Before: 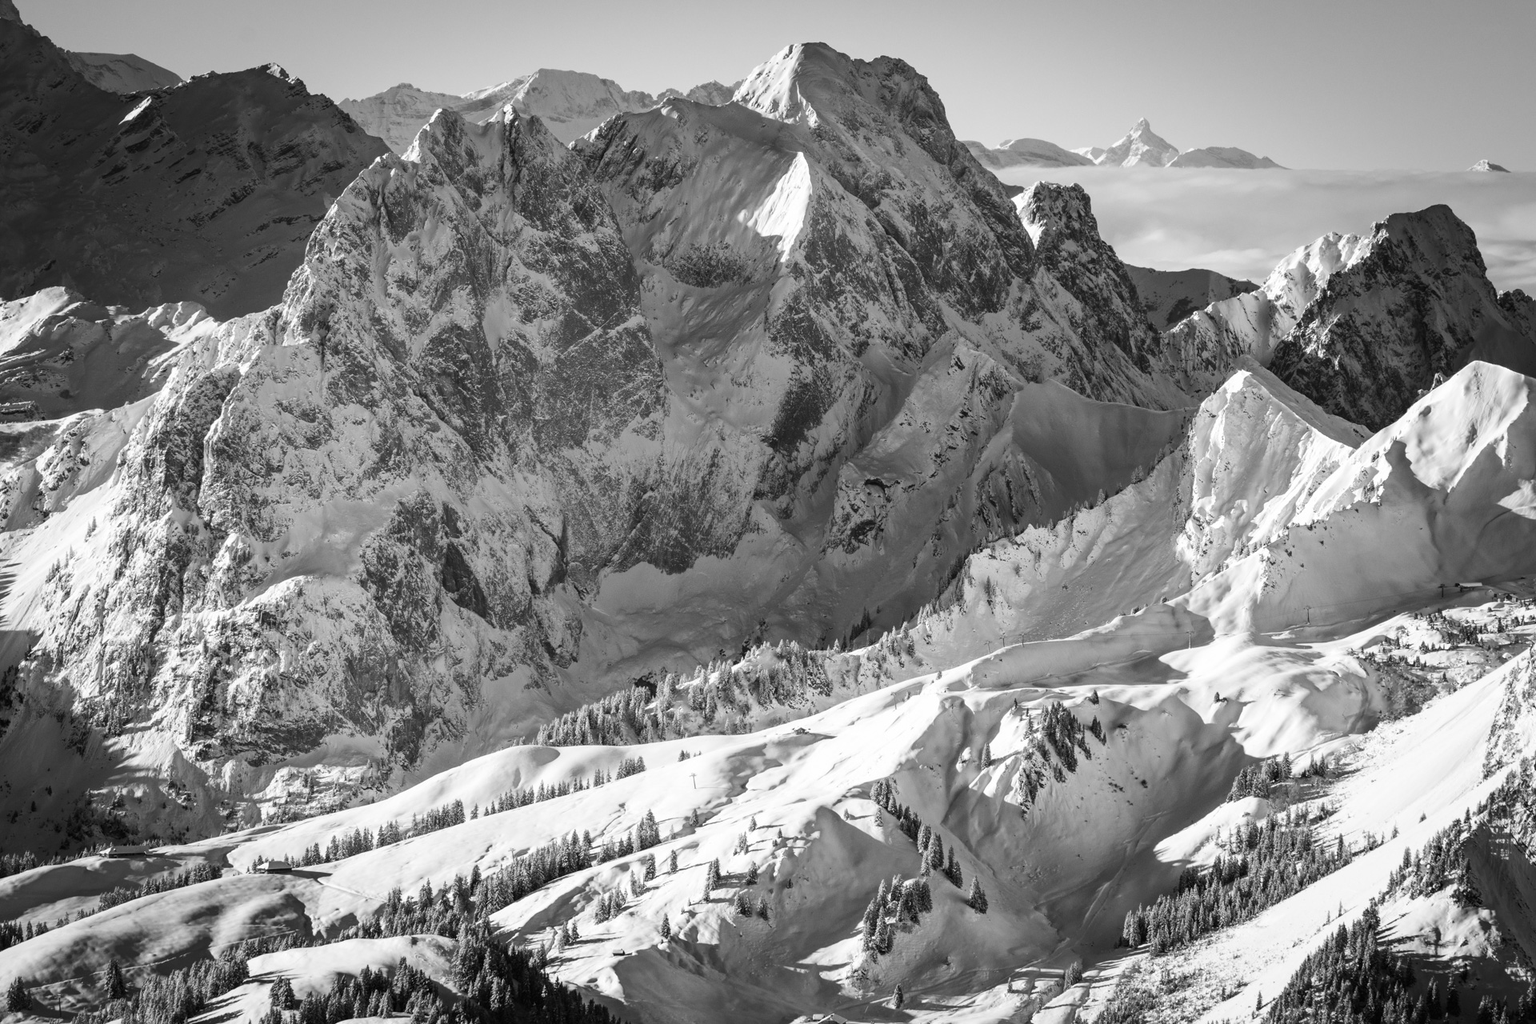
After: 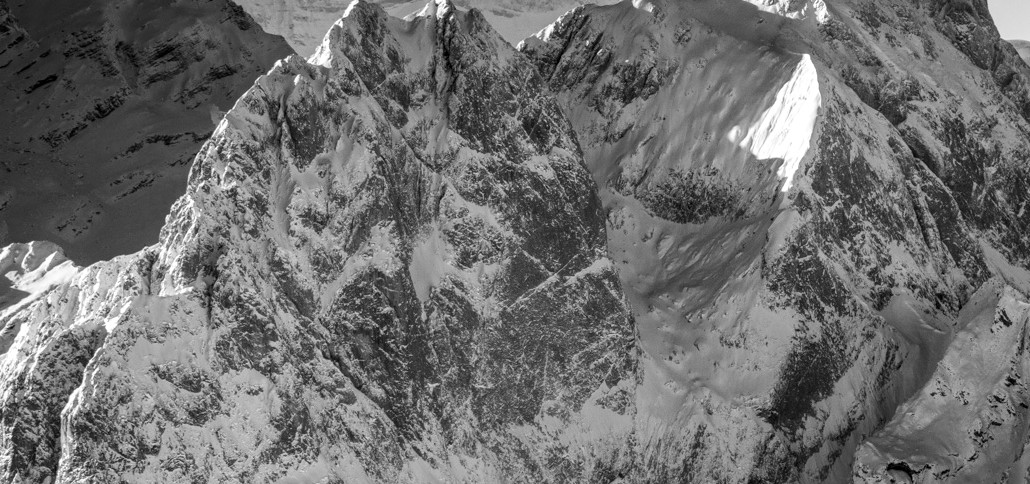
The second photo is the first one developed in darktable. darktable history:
contrast brightness saturation: contrast 0.01, saturation -0.05
crop: left 10.121%, top 10.631%, right 36.218%, bottom 51.526%
local contrast: on, module defaults
